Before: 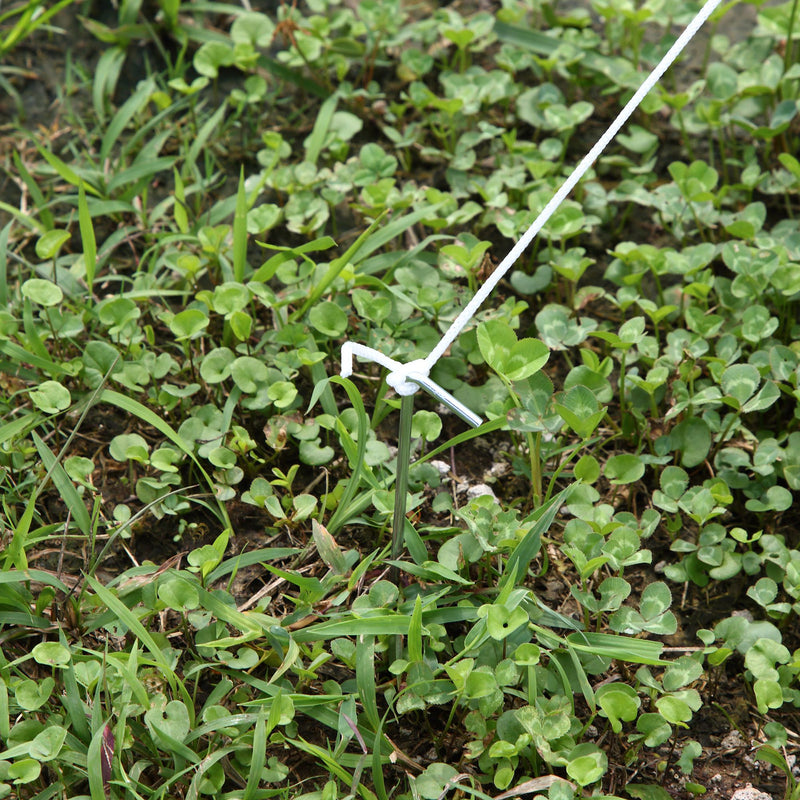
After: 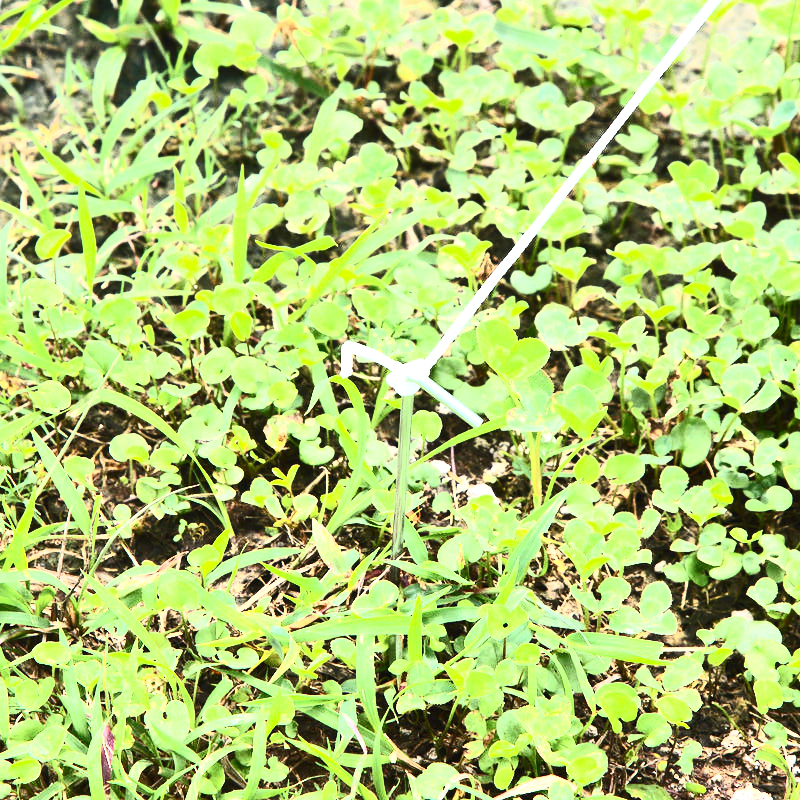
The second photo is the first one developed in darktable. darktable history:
contrast brightness saturation: contrast 0.62, brightness 0.34, saturation 0.14
exposure: black level correction 0, exposure 1.379 EV, compensate exposure bias true, compensate highlight preservation false
